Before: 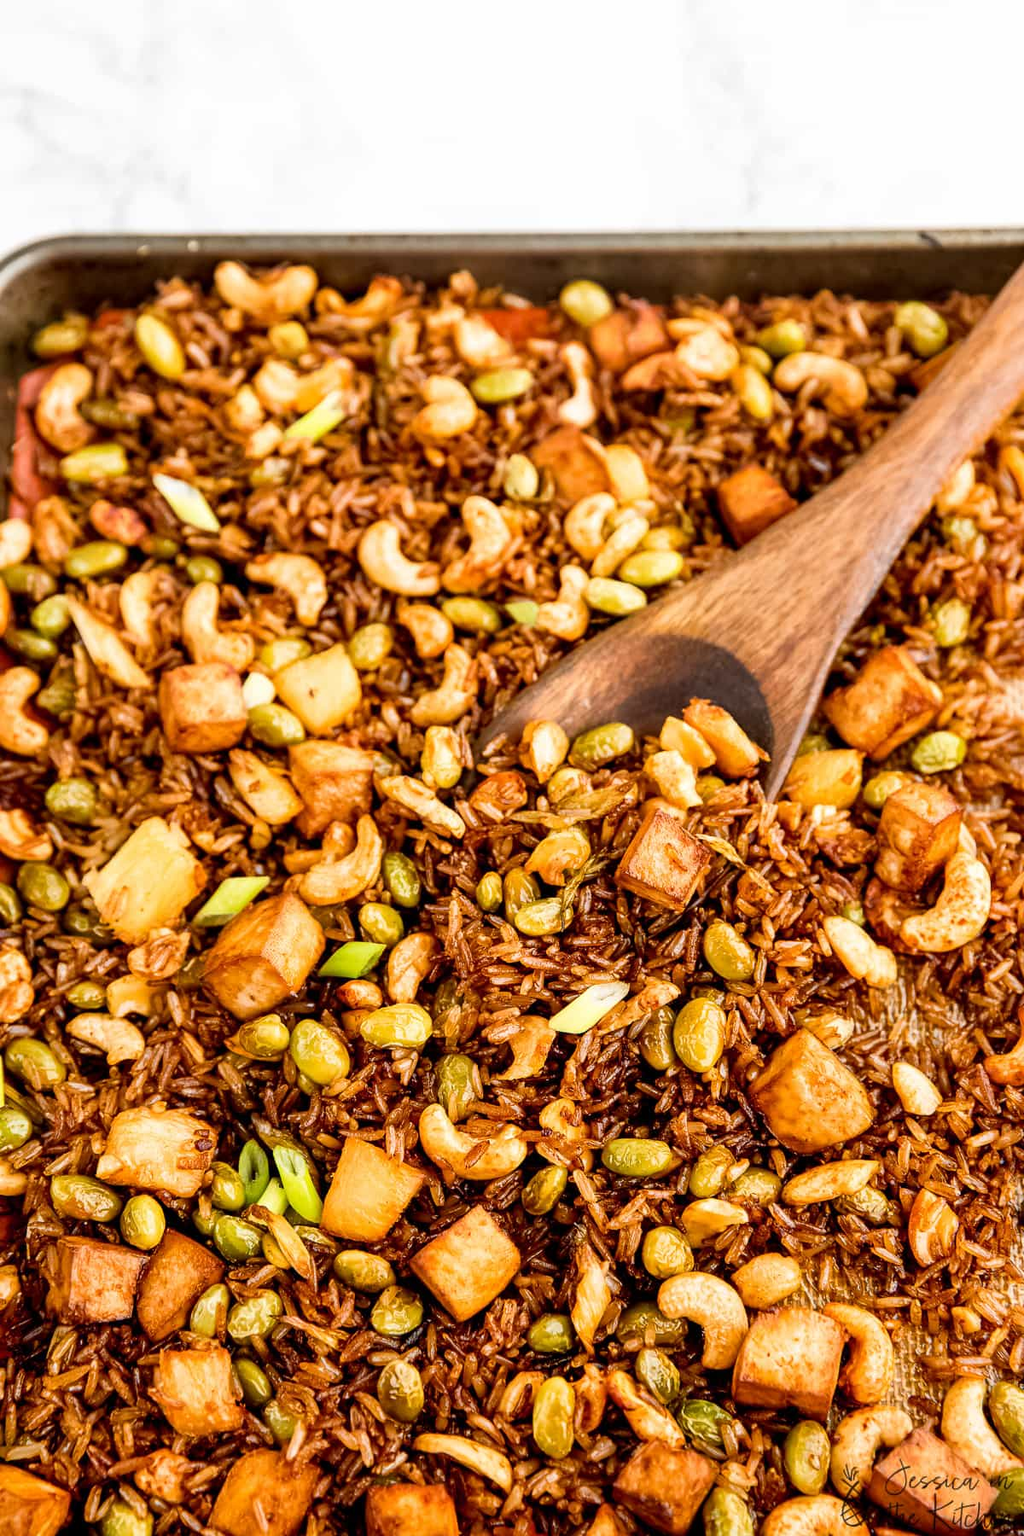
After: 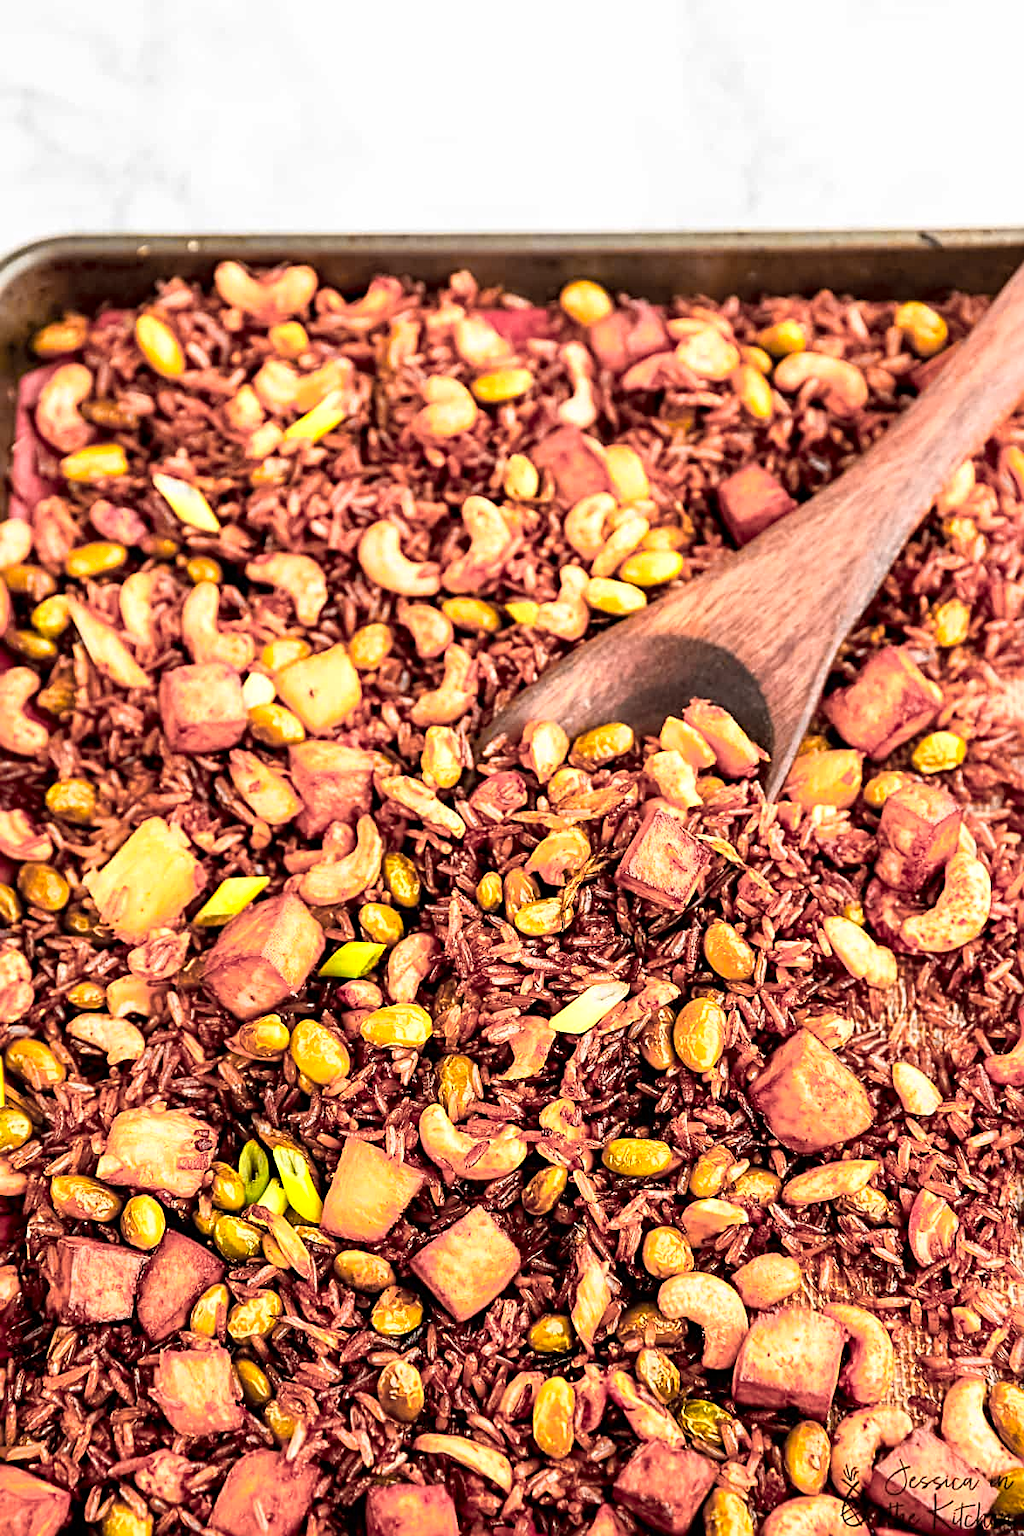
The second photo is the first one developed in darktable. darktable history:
color zones: curves: ch0 [(0.257, 0.558) (0.75, 0.565)]; ch1 [(0.004, 0.857) (0.14, 0.416) (0.257, 0.695) (0.442, 0.032) (0.736, 0.266) (0.891, 0.741)]; ch2 [(0, 0.623) (0.112, 0.436) (0.271, 0.474) (0.516, 0.64) (0.743, 0.286)]
sharpen: radius 3.098
